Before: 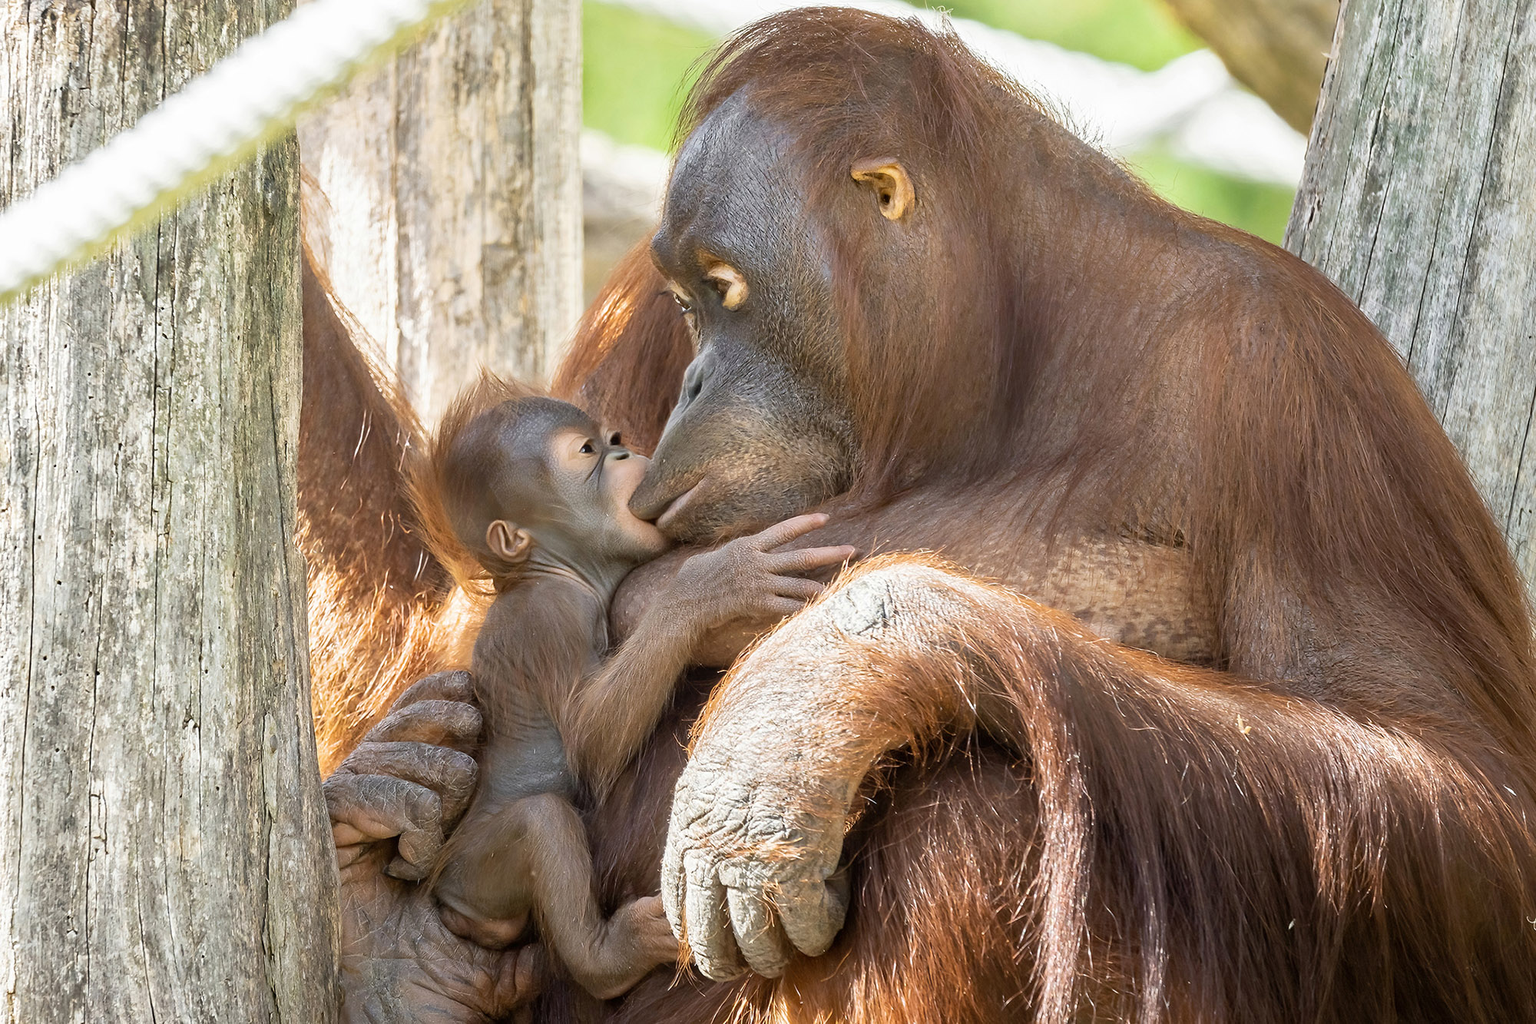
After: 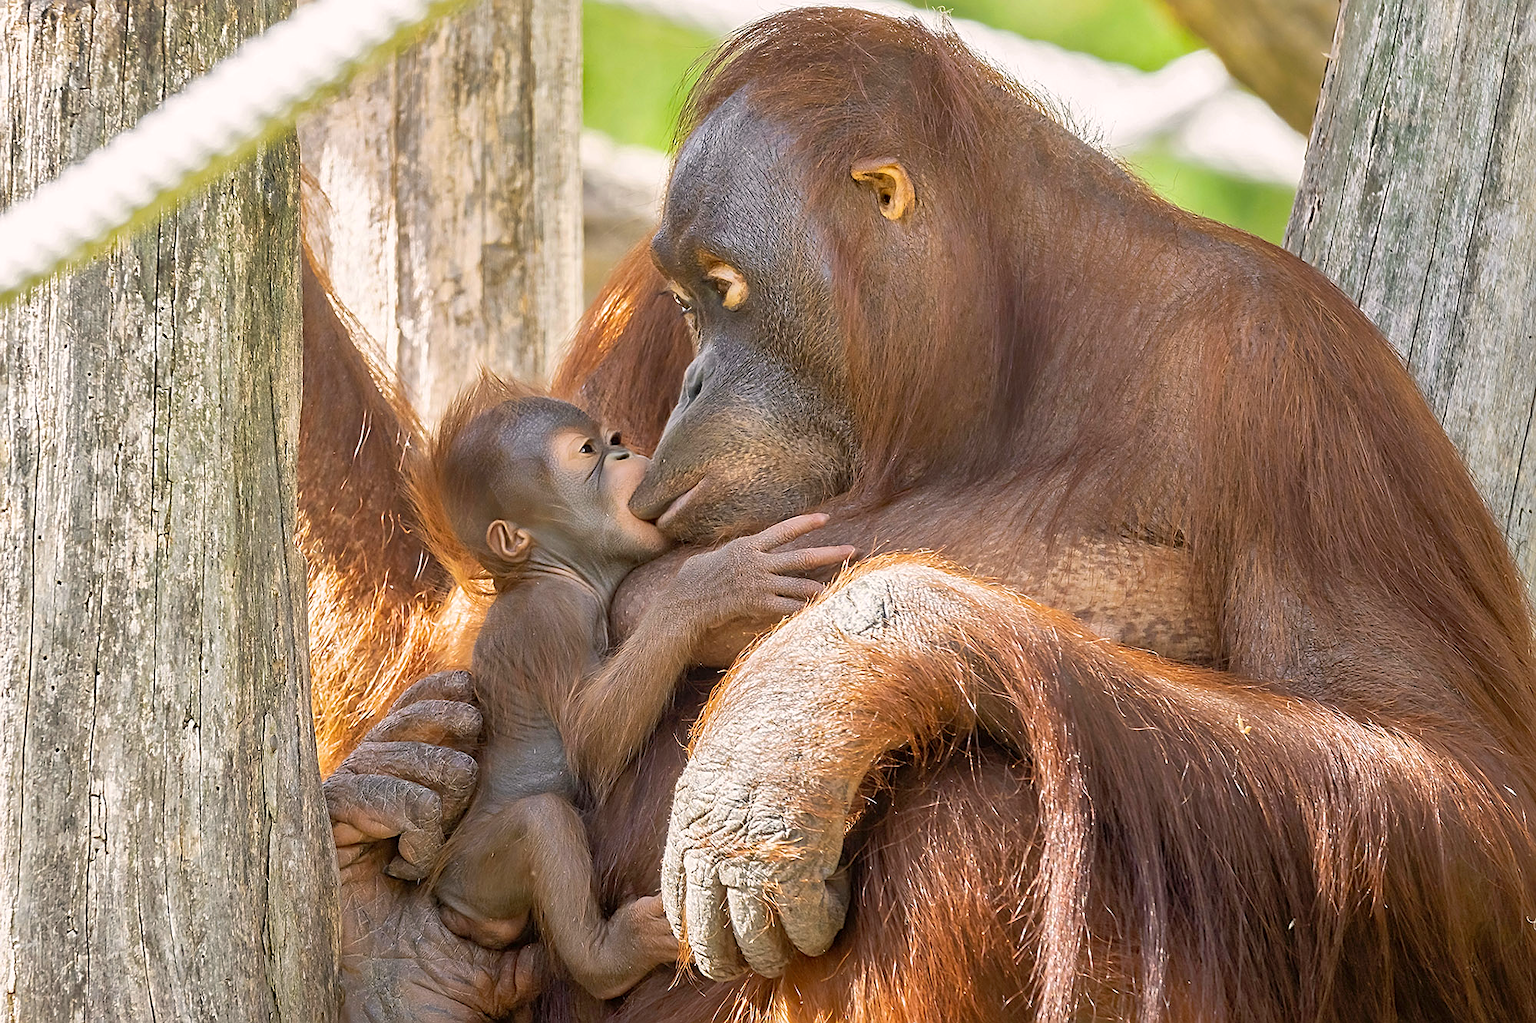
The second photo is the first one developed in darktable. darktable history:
shadows and highlights: on, module defaults
exposure: compensate highlight preservation false
color correction: highlights a* 3.48, highlights b* 2.04, saturation 1.16
sharpen: on, module defaults
